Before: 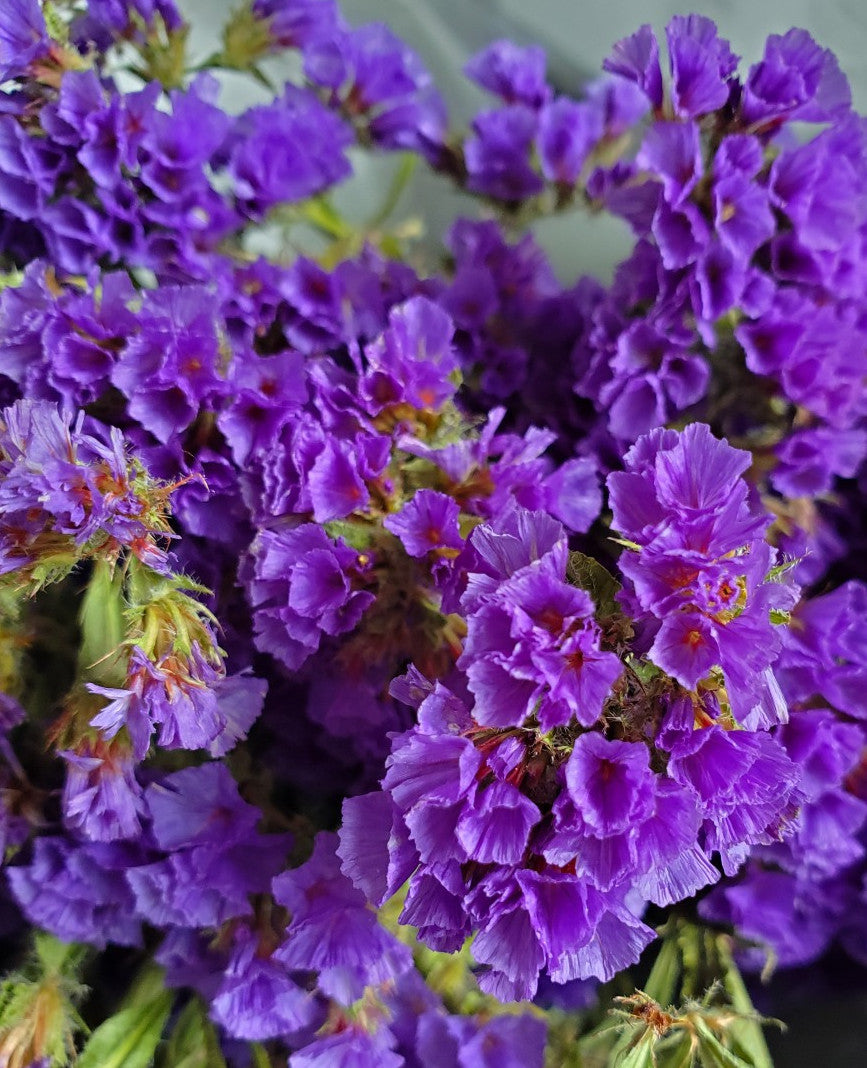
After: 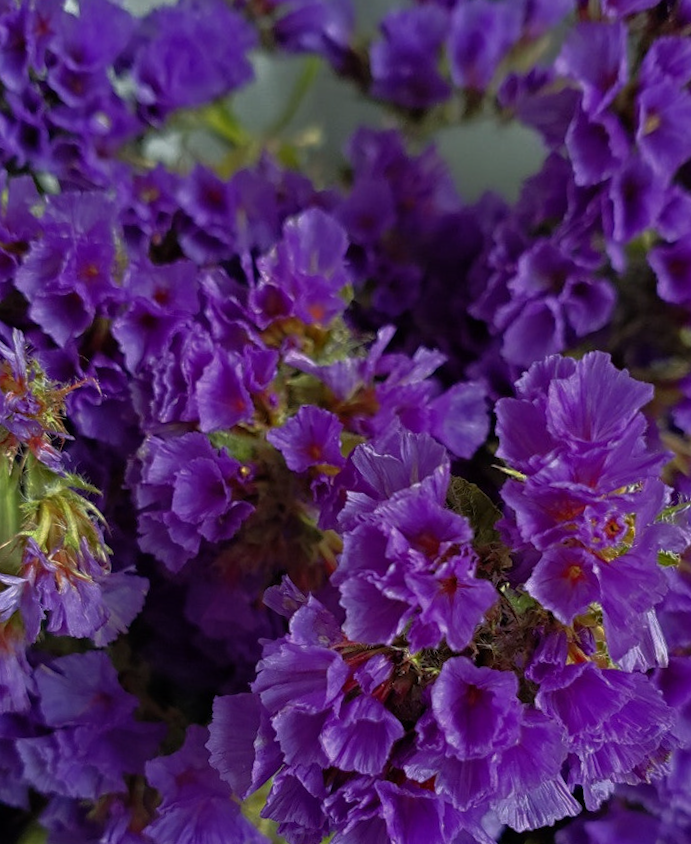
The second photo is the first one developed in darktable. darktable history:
rotate and perspective: rotation 0.062°, lens shift (vertical) 0.115, lens shift (horizontal) -0.133, crop left 0.047, crop right 0.94, crop top 0.061, crop bottom 0.94
crop and rotate: angle -3.27°, left 5.211%, top 5.211%, right 4.607%, bottom 4.607%
rgb curve: curves: ch0 [(0, 0) (0.415, 0.237) (1, 1)]
